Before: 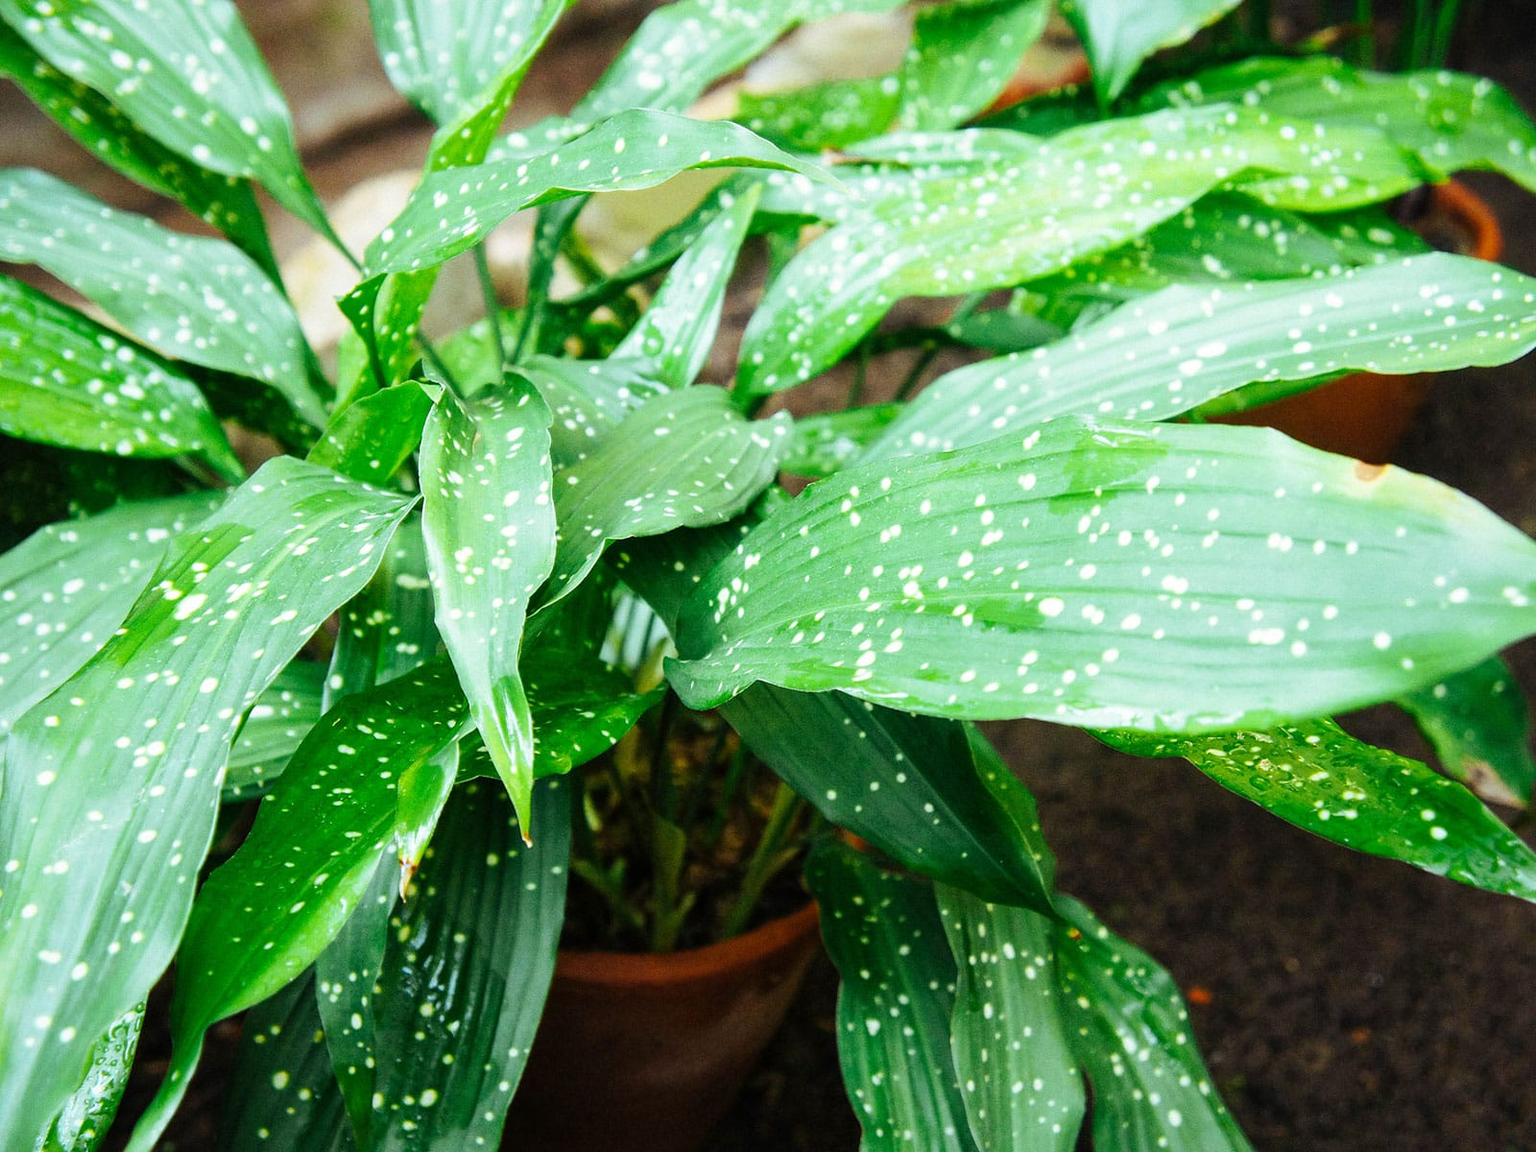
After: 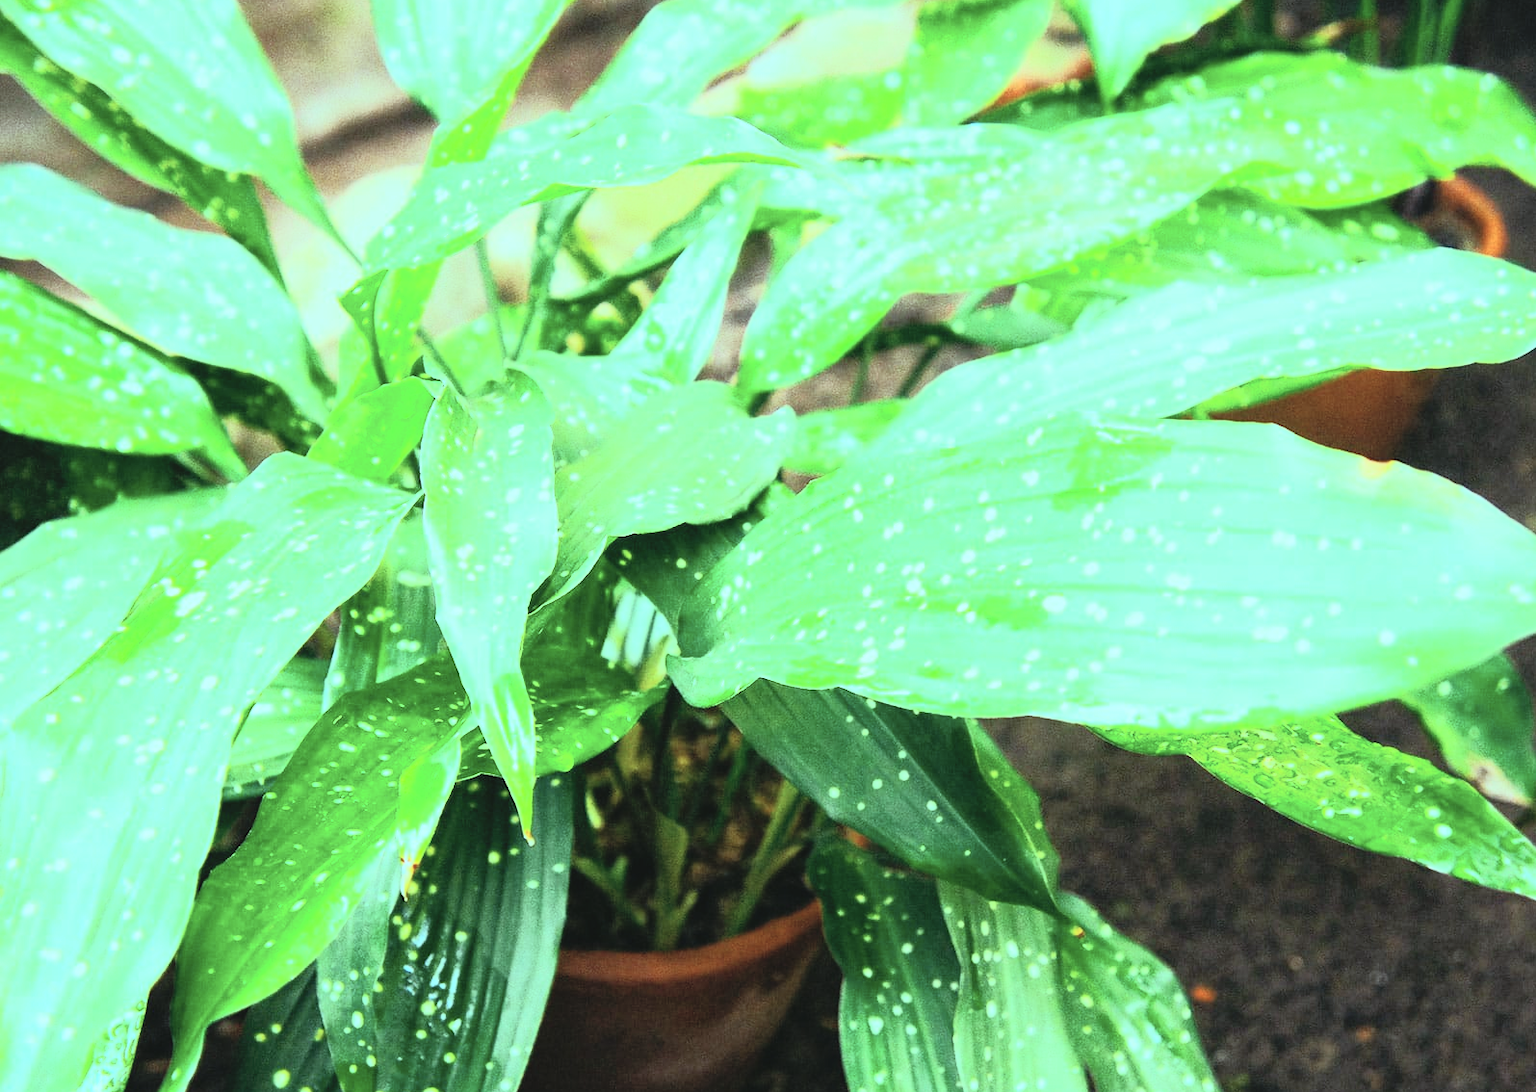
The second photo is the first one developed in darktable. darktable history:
color balance: mode lift, gamma, gain (sRGB), lift [0.997, 0.979, 1.021, 1.011], gamma [1, 1.084, 0.916, 0.998], gain [1, 0.87, 1.13, 1.101], contrast 4.55%, contrast fulcrum 38.24%, output saturation 104.09%
tone curve: curves: ch0 [(0, 0.052) (0.207, 0.35) (0.392, 0.592) (0.54, 0.803) (0.725, 0.922) (0.99, 0.974)], color space Lab, independent channels, preserve colors none
crop: top 0.448%, right 0.264%, bottom 5.045%
